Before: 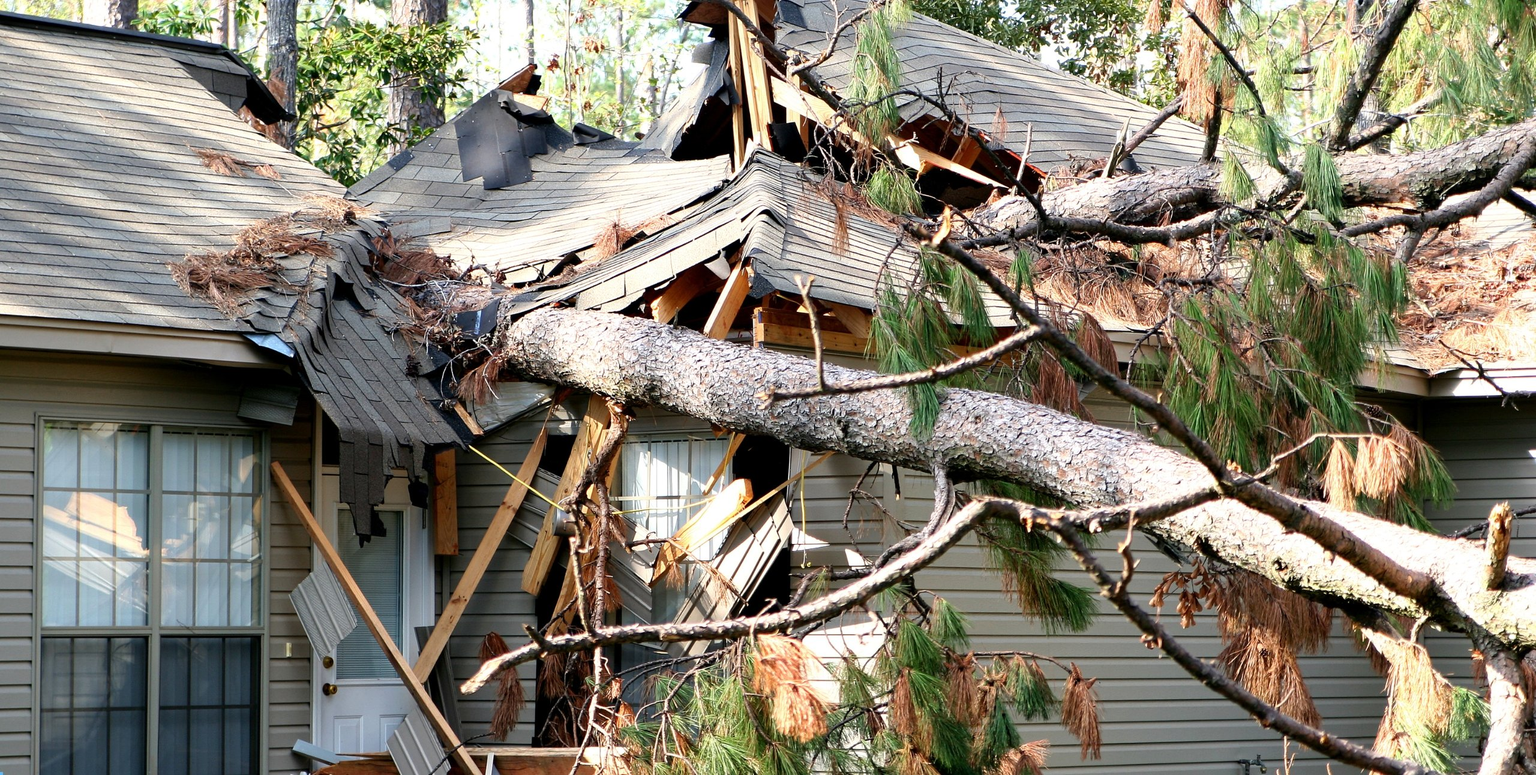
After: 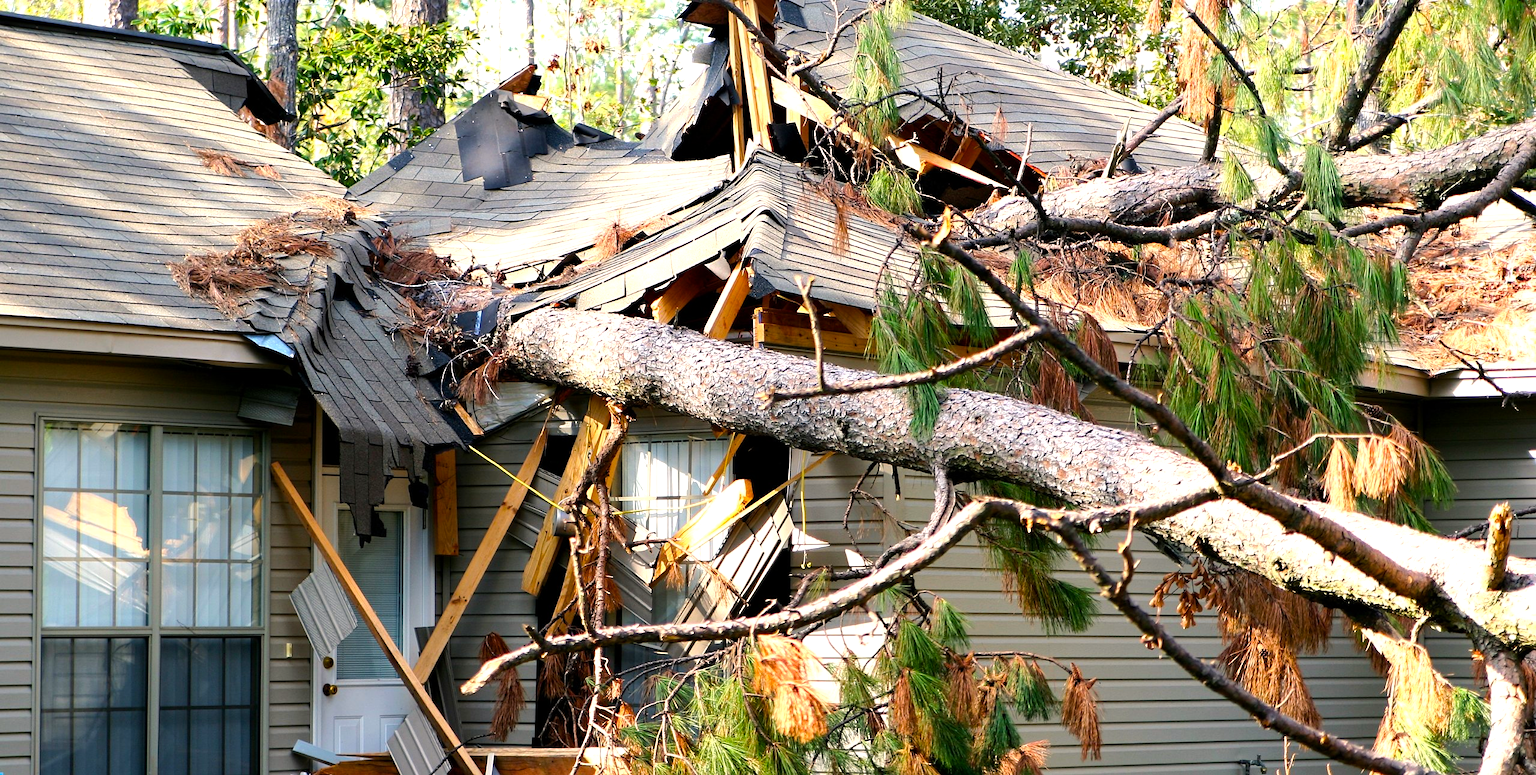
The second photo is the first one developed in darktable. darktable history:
color balance rgb: highlights gain › chroma 1.347%, highlights gain › hue 57.09°, perceptual saturation grading › global saturation 25.653%, perceptual brilliance grading › highlights 6.713%, perceptual brilliance grading › mid-tones 16.924%, perceptual brilliance grading › shadows -5.314%, global vibrance 20%
sharpen: radius 5.322, amount 0.312, threshold 26.301
